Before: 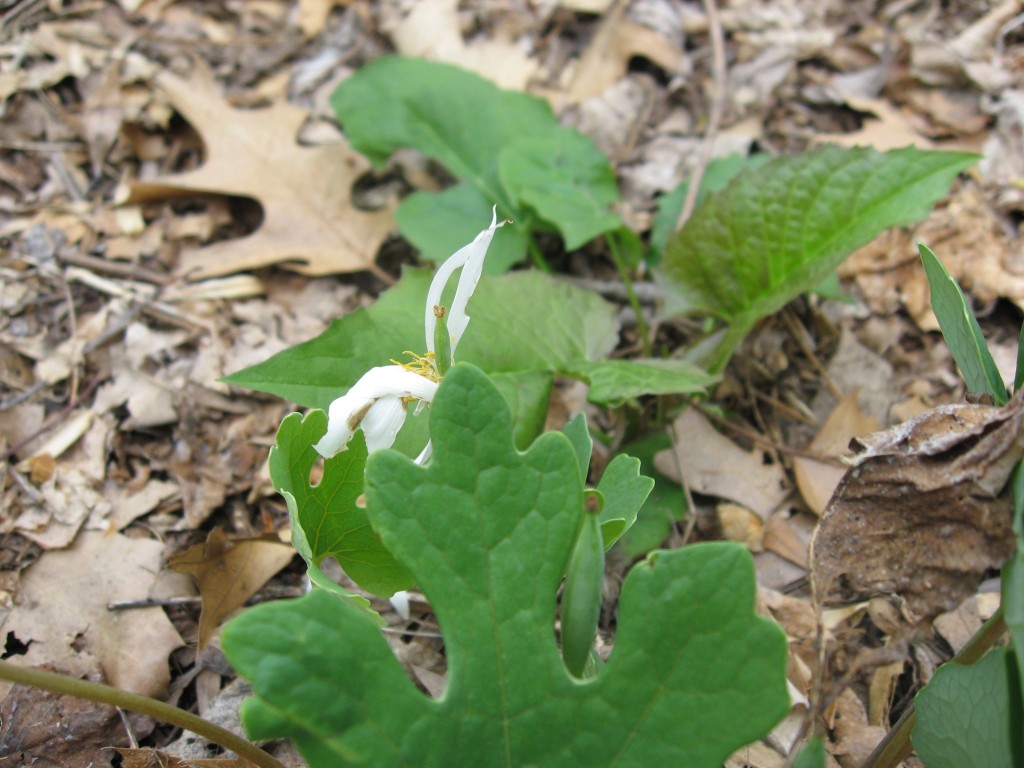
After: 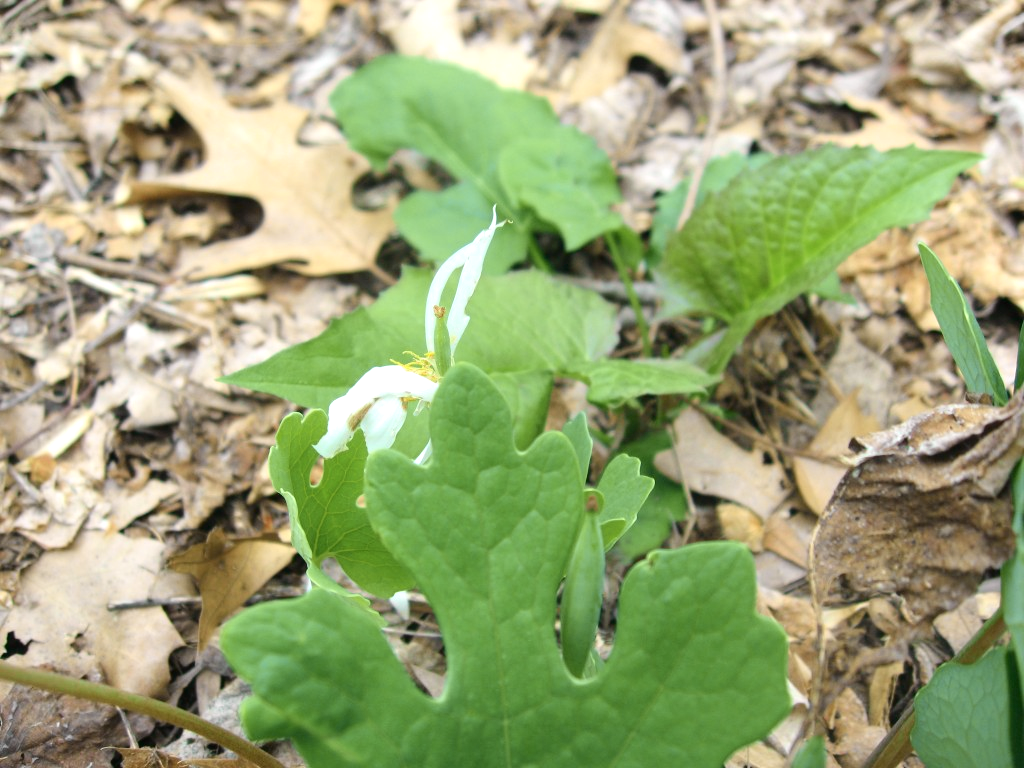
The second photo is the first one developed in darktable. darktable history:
exposure: exposure 0.507 EV, compensate highlight preservation false
tone curve: curves: ch0 [(0, 0.008) (0.107, 0.091) (0.283, 0.287) (0.461, 0.498) (0.64, 0.679) (0.822, 0.841) (0.998, 0.978)]; ch1 [(0, 0) (0.316, 0.349) (0.466, 0.442) (0.502, 0.5) (0.527, 0.519) (0.561, 0.553) (0.608, 0.629) (0.669, 0.704) (0.859, 0.899) (1, 1)]; ch2 [(0, 0) (0.33, 0.301) (0.421, 0.443) (0.473, 0.498) (0.502, 0.504) (0.522, 0.525) (0.592, 0.61) (0.705, 0.7) (1, 1)], color space Lab, independent channels, preserve colors none
tone equalizer: on, module defaults
